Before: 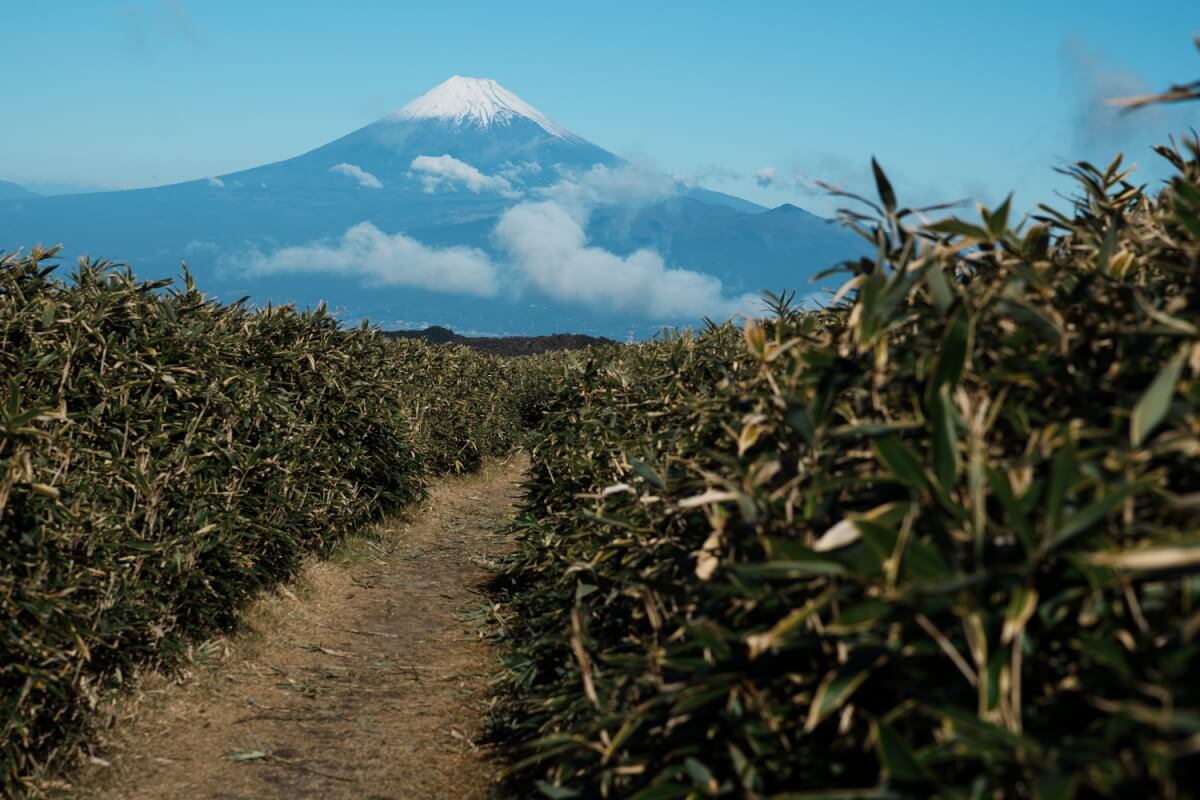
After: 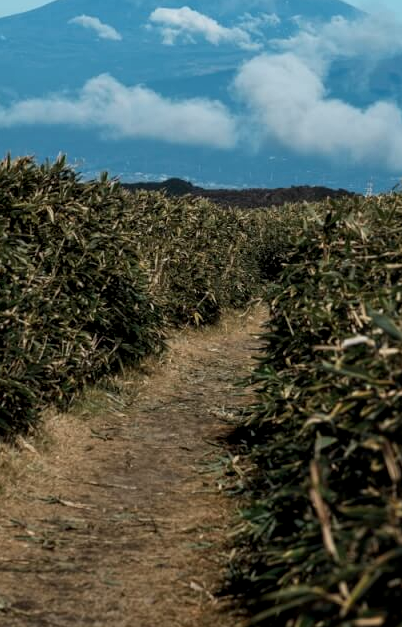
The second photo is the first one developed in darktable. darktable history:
local contrast: on, module defaults
crop and rotate: left 21.77%, top 18.528%, right 44.676%, bottom 2.997%
